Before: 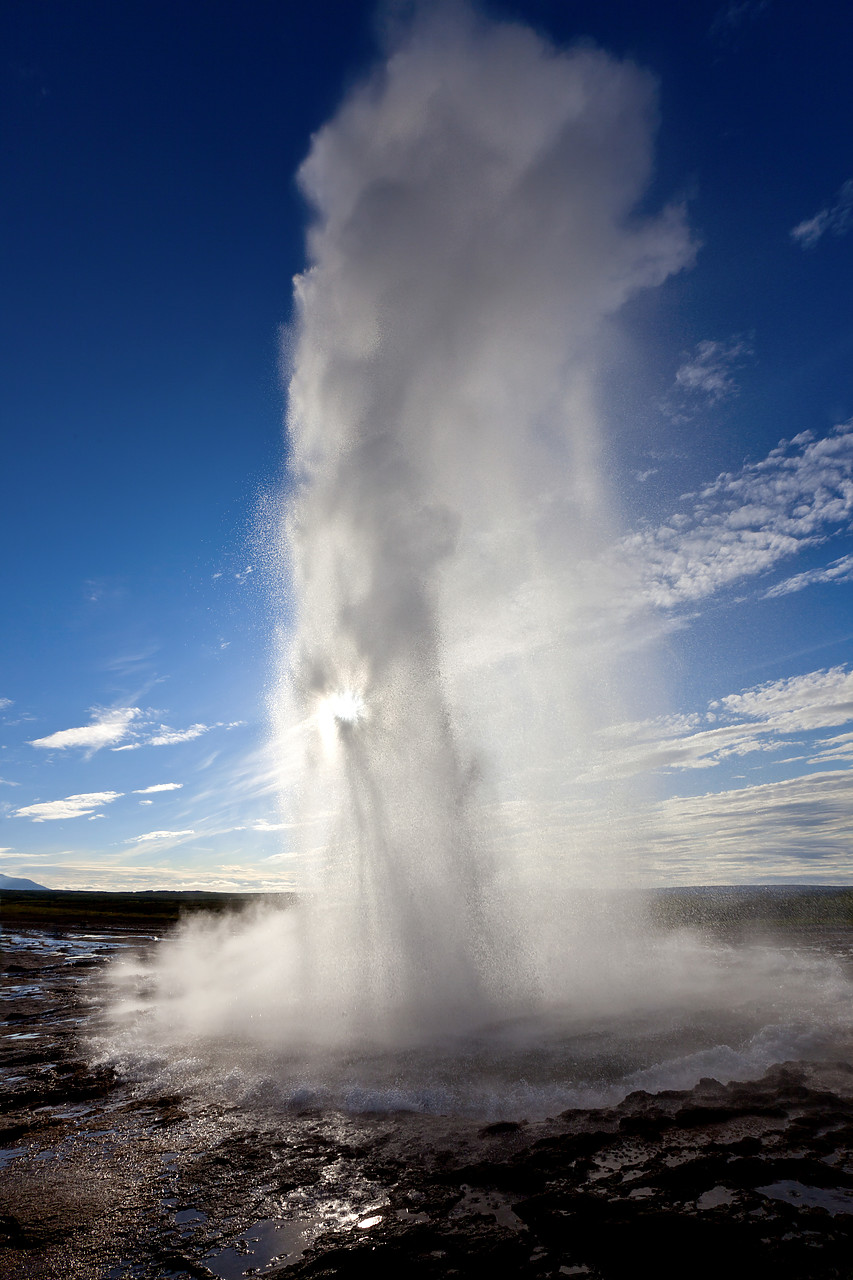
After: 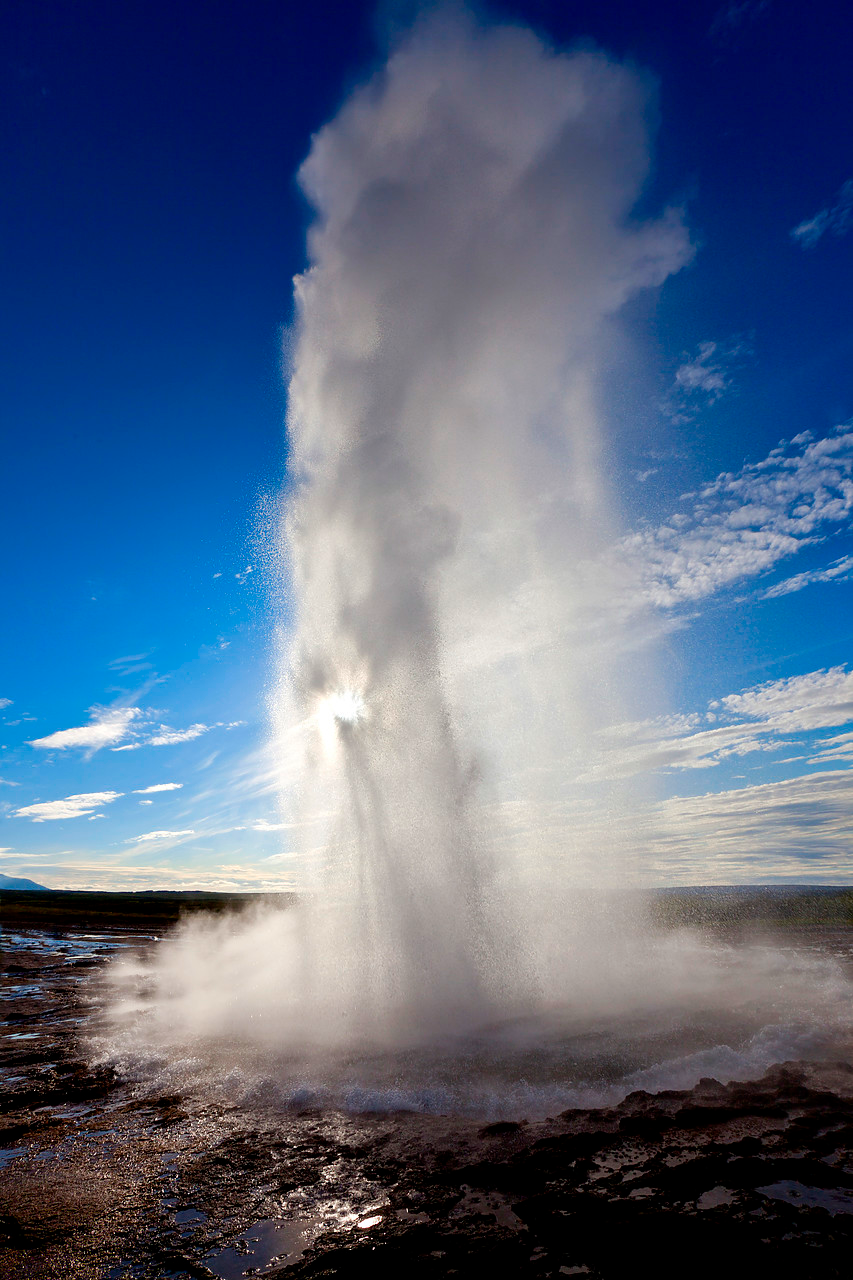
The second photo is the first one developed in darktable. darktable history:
color balance rgb: linear chroma grading › shadows 9.658%, linear chroma grading › highlights 9.181%, linear chroma grading › global chroma 15.446%, linear chroma grading › mid-tones 14.622%, perceptual saturation grading › global saturation -2.392%, perceptual saturation grading › highlights -7.994%, perceptual saturation grading › mid-tones 7.82%, perceptual saturation grading › shadows 3.725%
